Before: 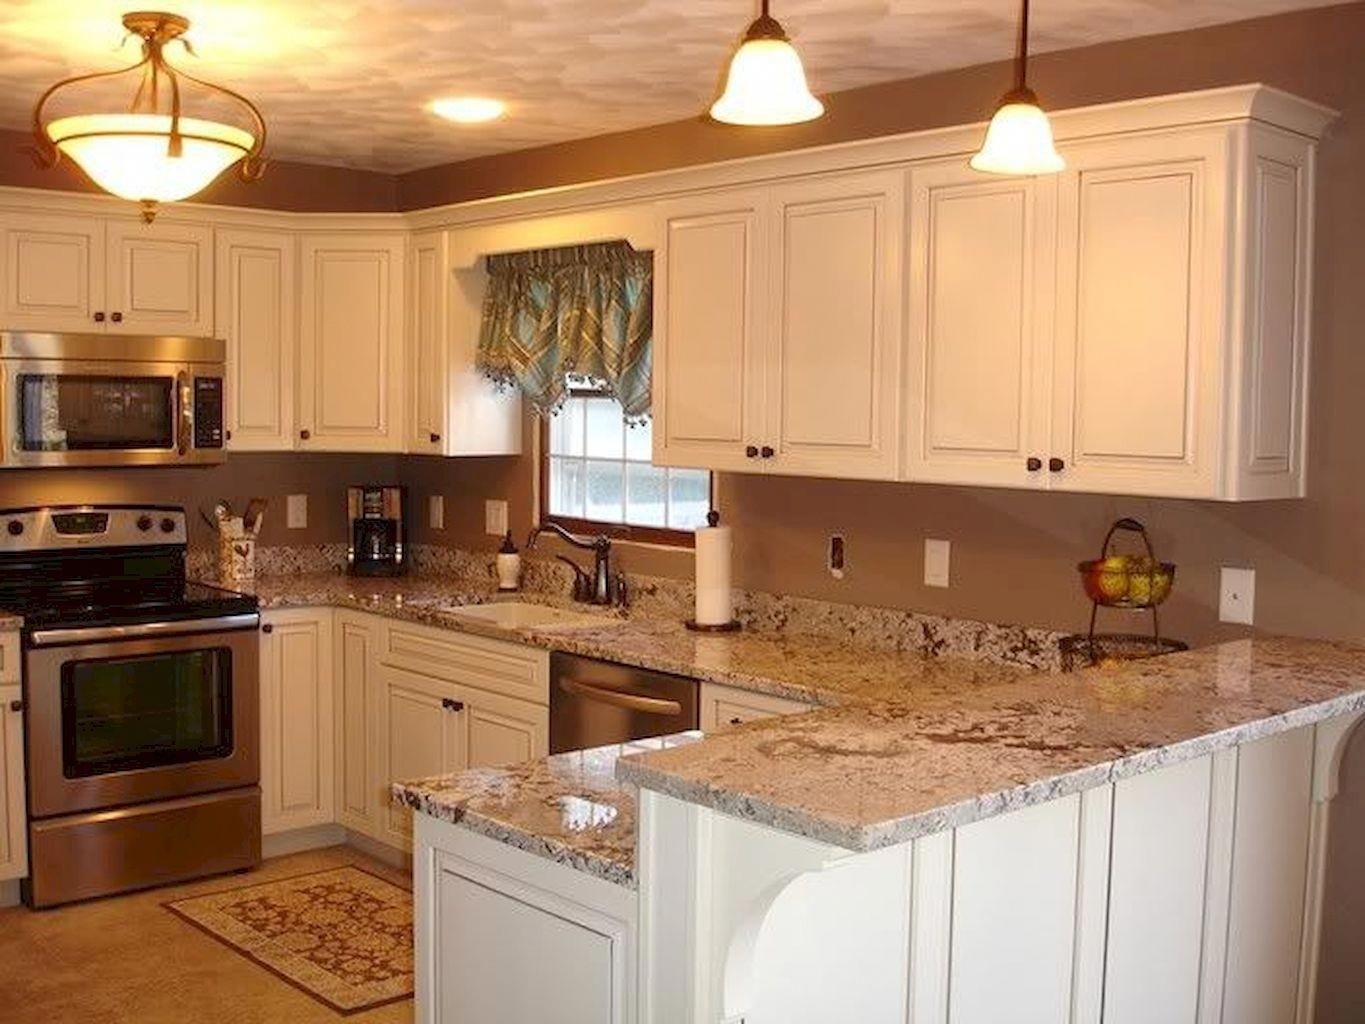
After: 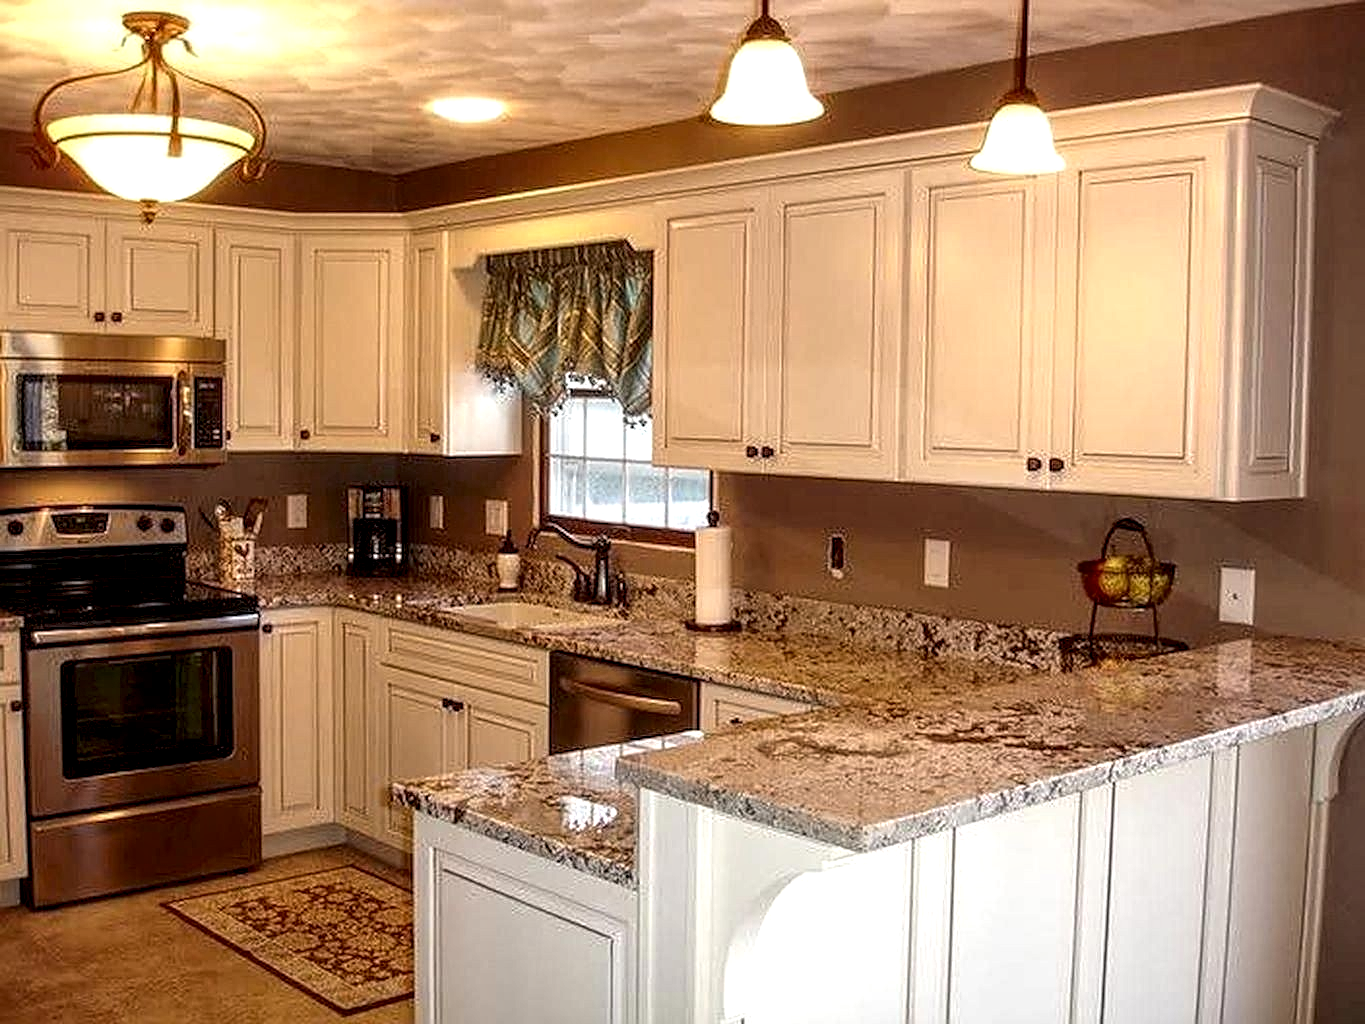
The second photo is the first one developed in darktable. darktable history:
sharpen: on, module defaults
local contrast: highlights 78%, shadows 56%, detail 174%, midtone range 0.435
